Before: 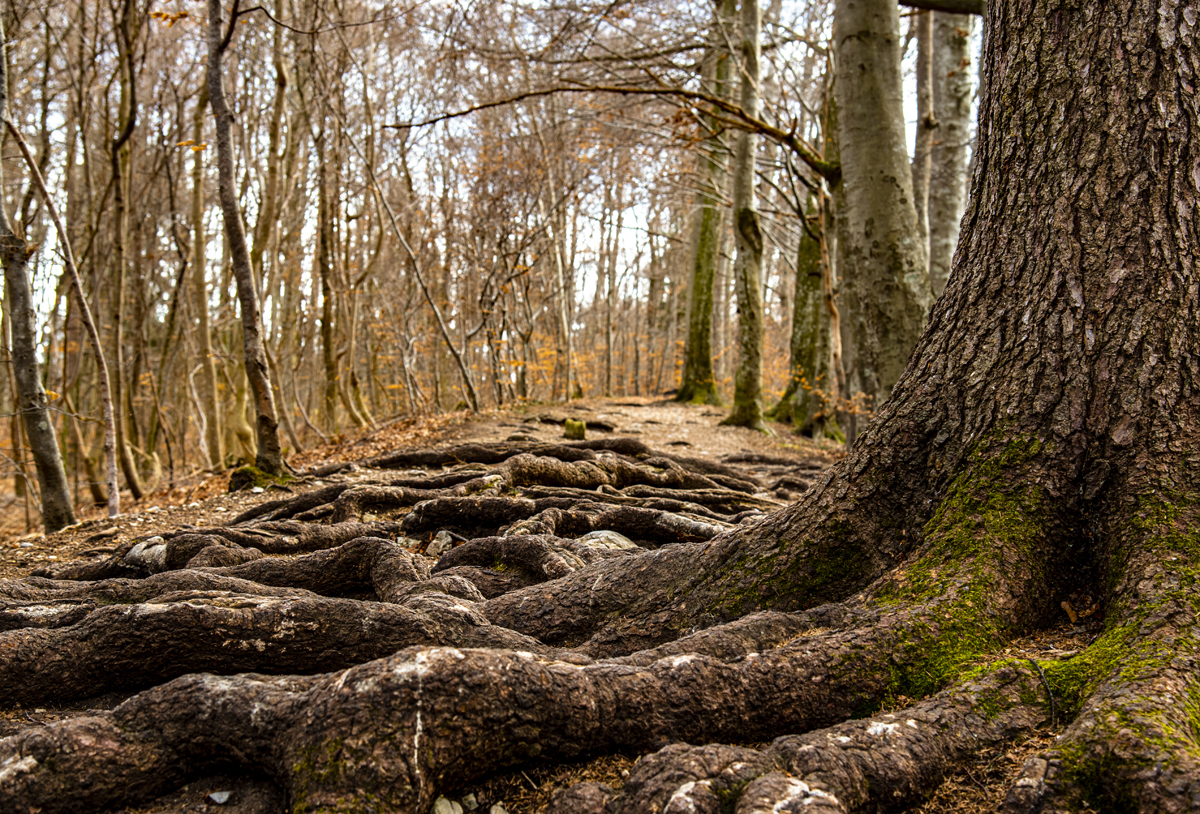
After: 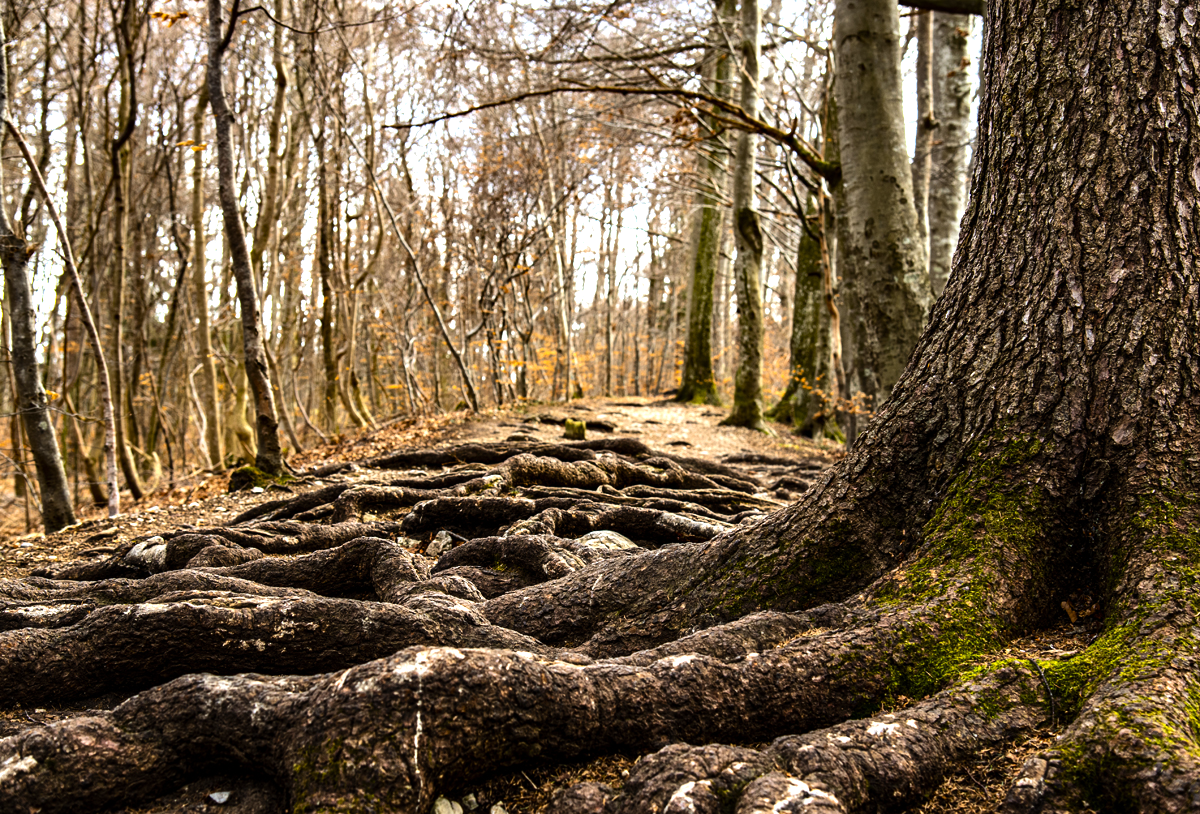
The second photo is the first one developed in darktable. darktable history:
tone equalizer: -8 EV -0.73 EV, -7 EV -0.72 EV, -6 EV -0.637 EV, -5 EV -0.381 EV, -3 EV 0.388 EV, -2 EV 0.6 EV, -1 EV 0.676 EV, +0 EV 0.779 EV, edges refinement/feathering 500, mask exposure compensation -1.57 EV, preserve details no
